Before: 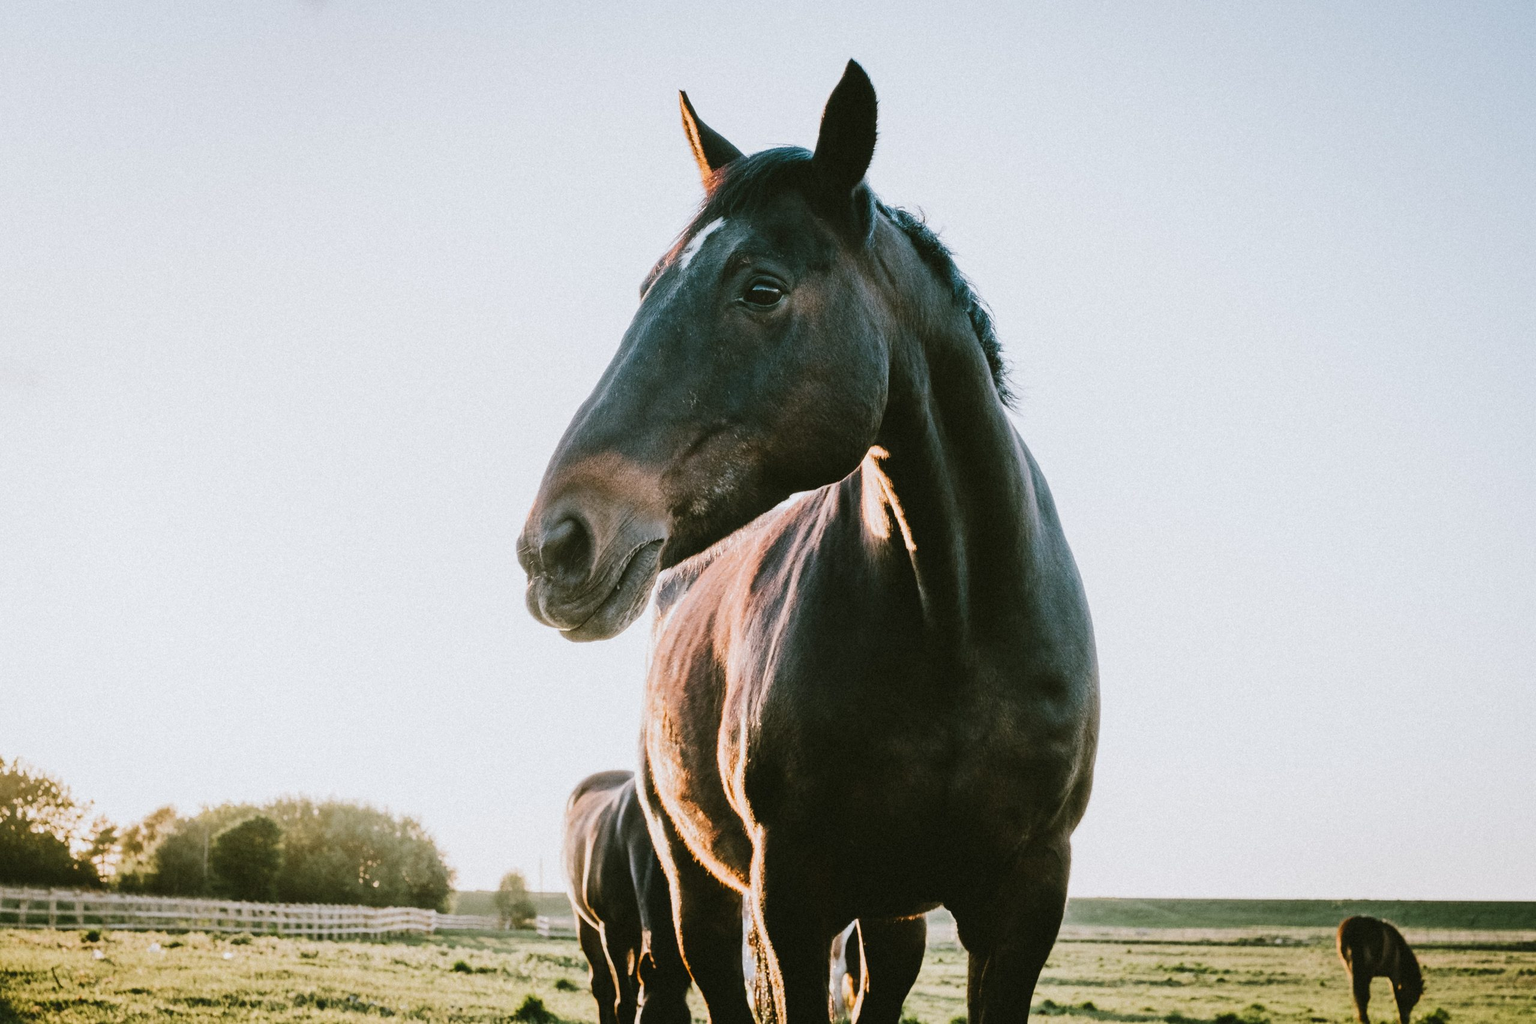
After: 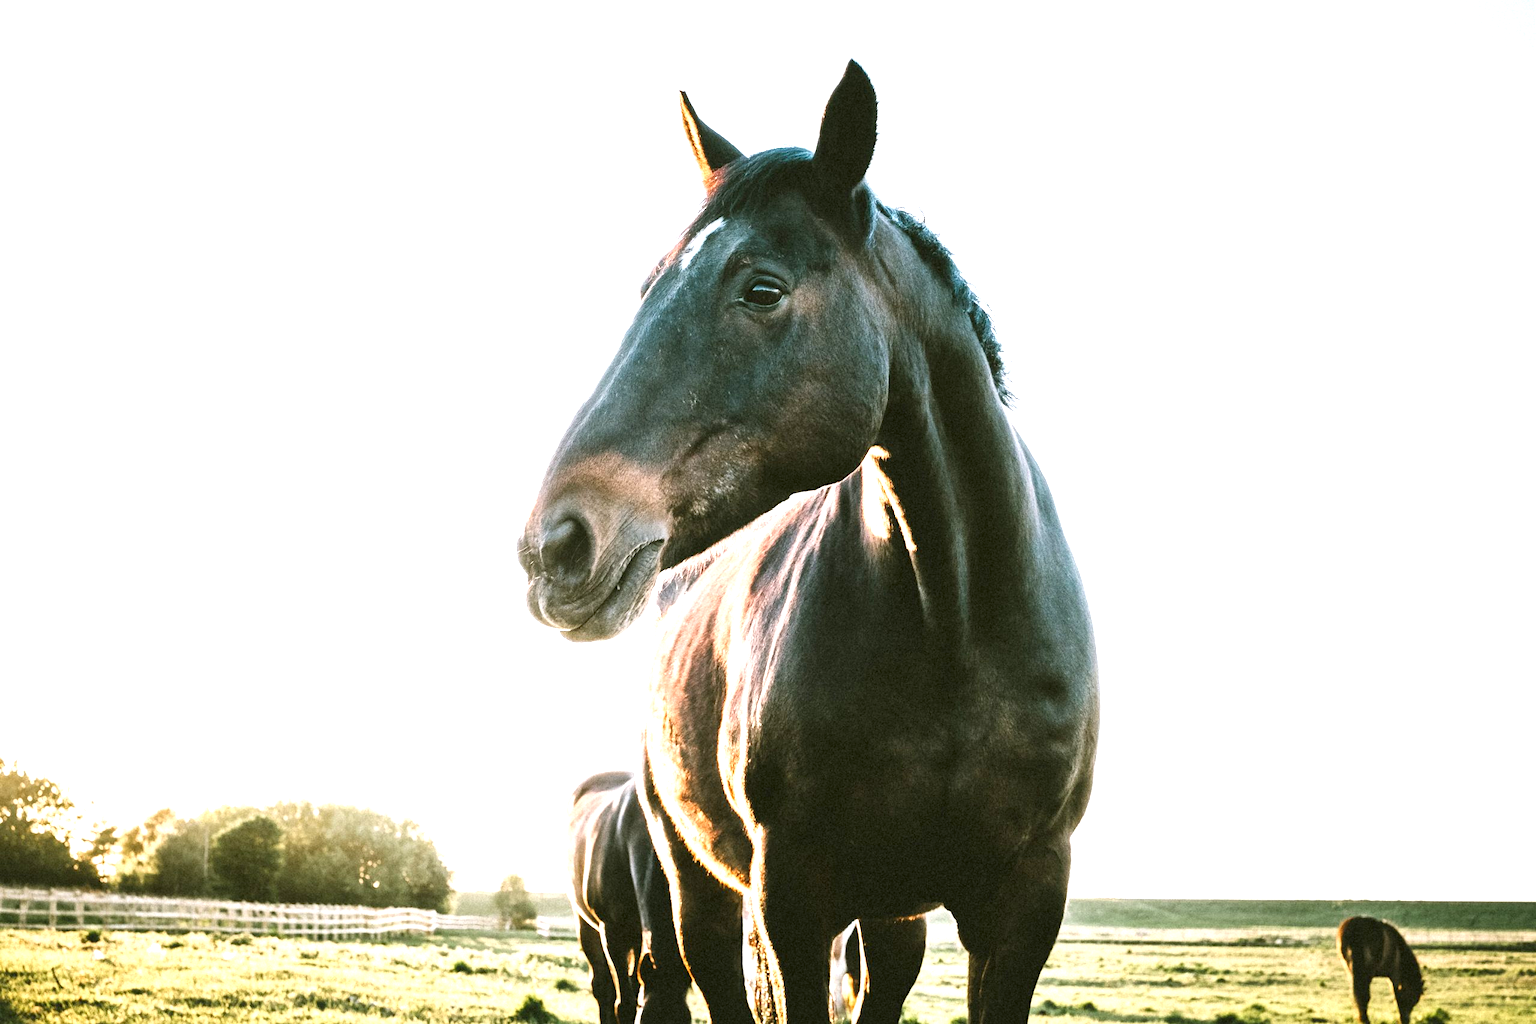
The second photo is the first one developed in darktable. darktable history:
exposure: black level correction 0.001, exposure 1.116 EV, compensate highlight preservation false
local contrast: mode bilateral grid, contrast 20, coarseness 50, detail 120%, midtone range 0.2
